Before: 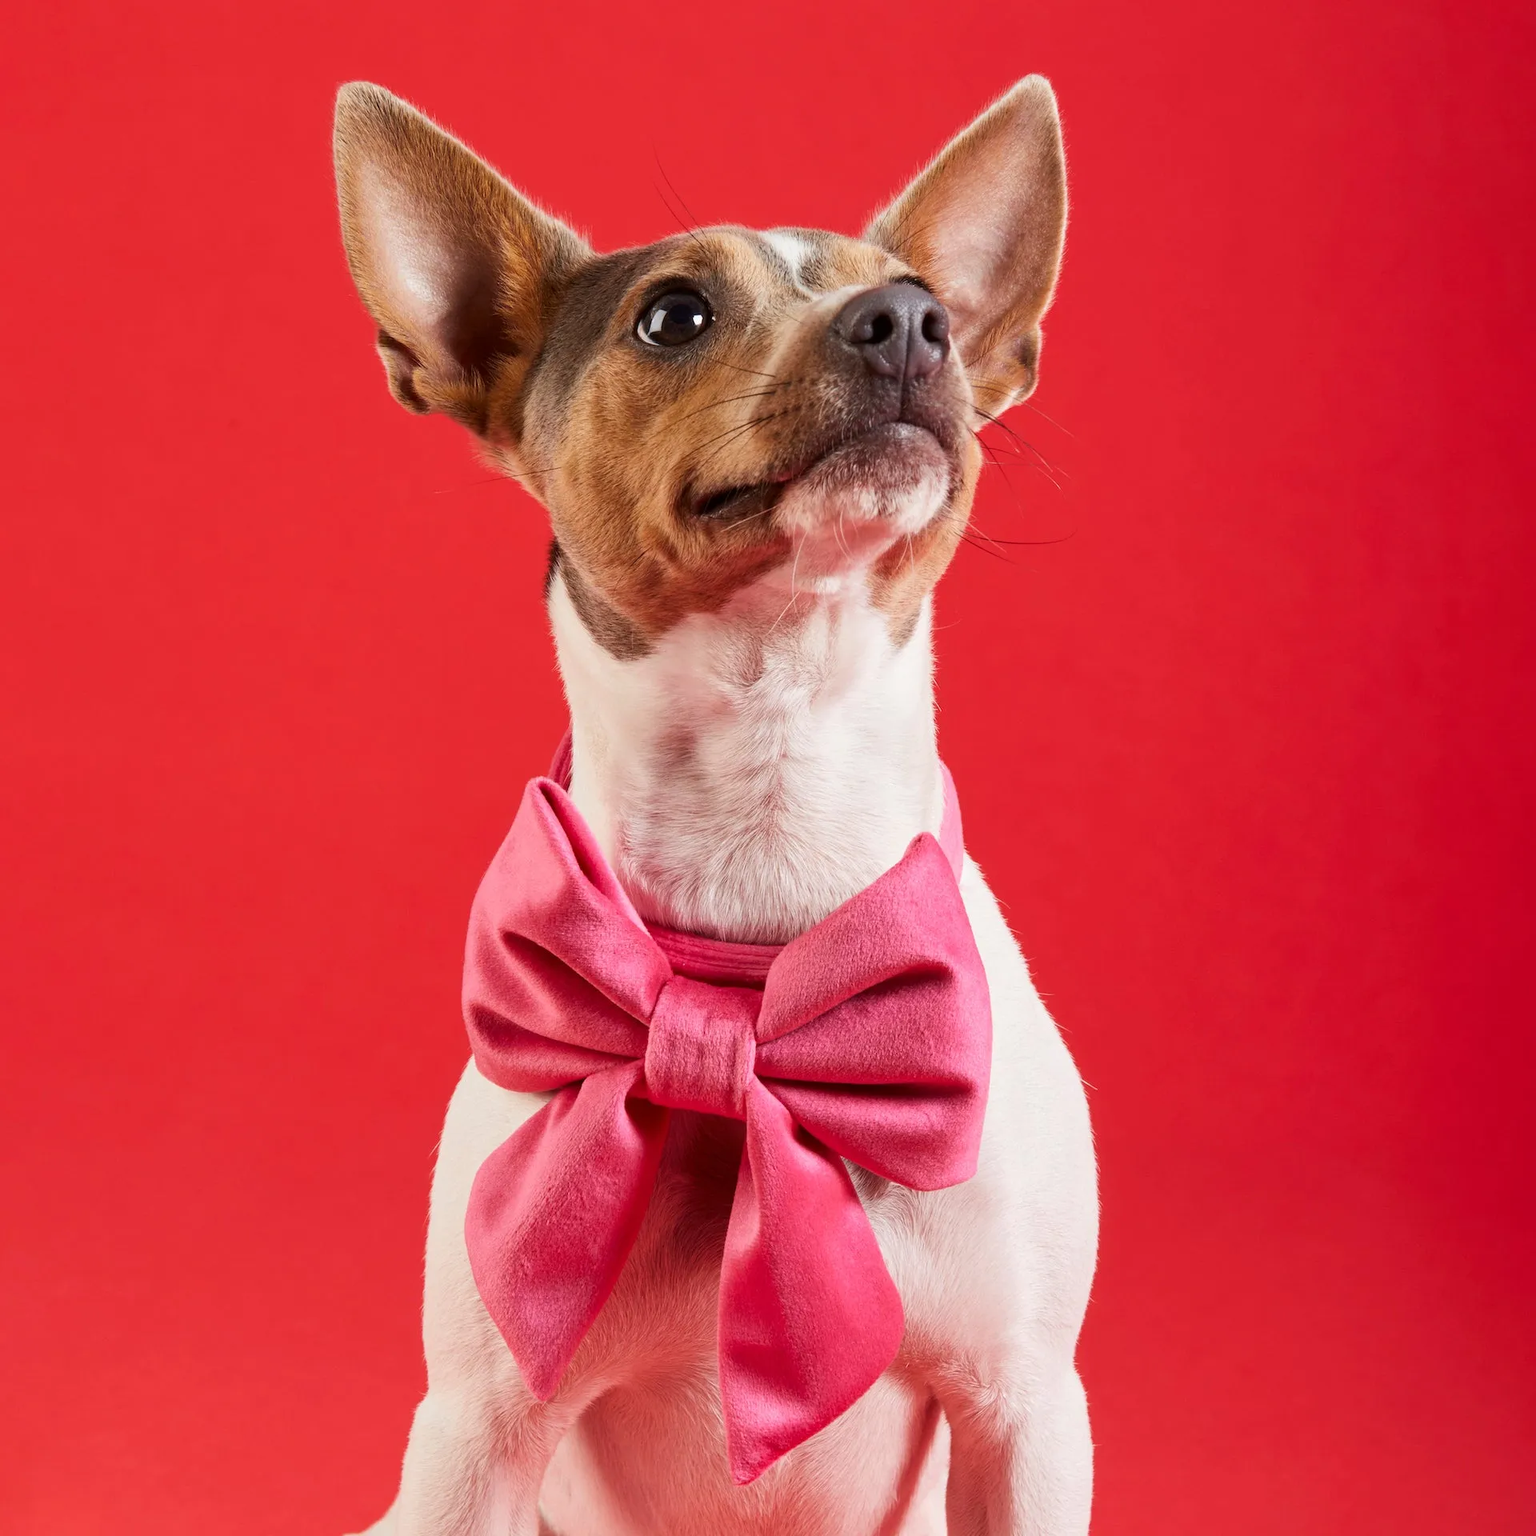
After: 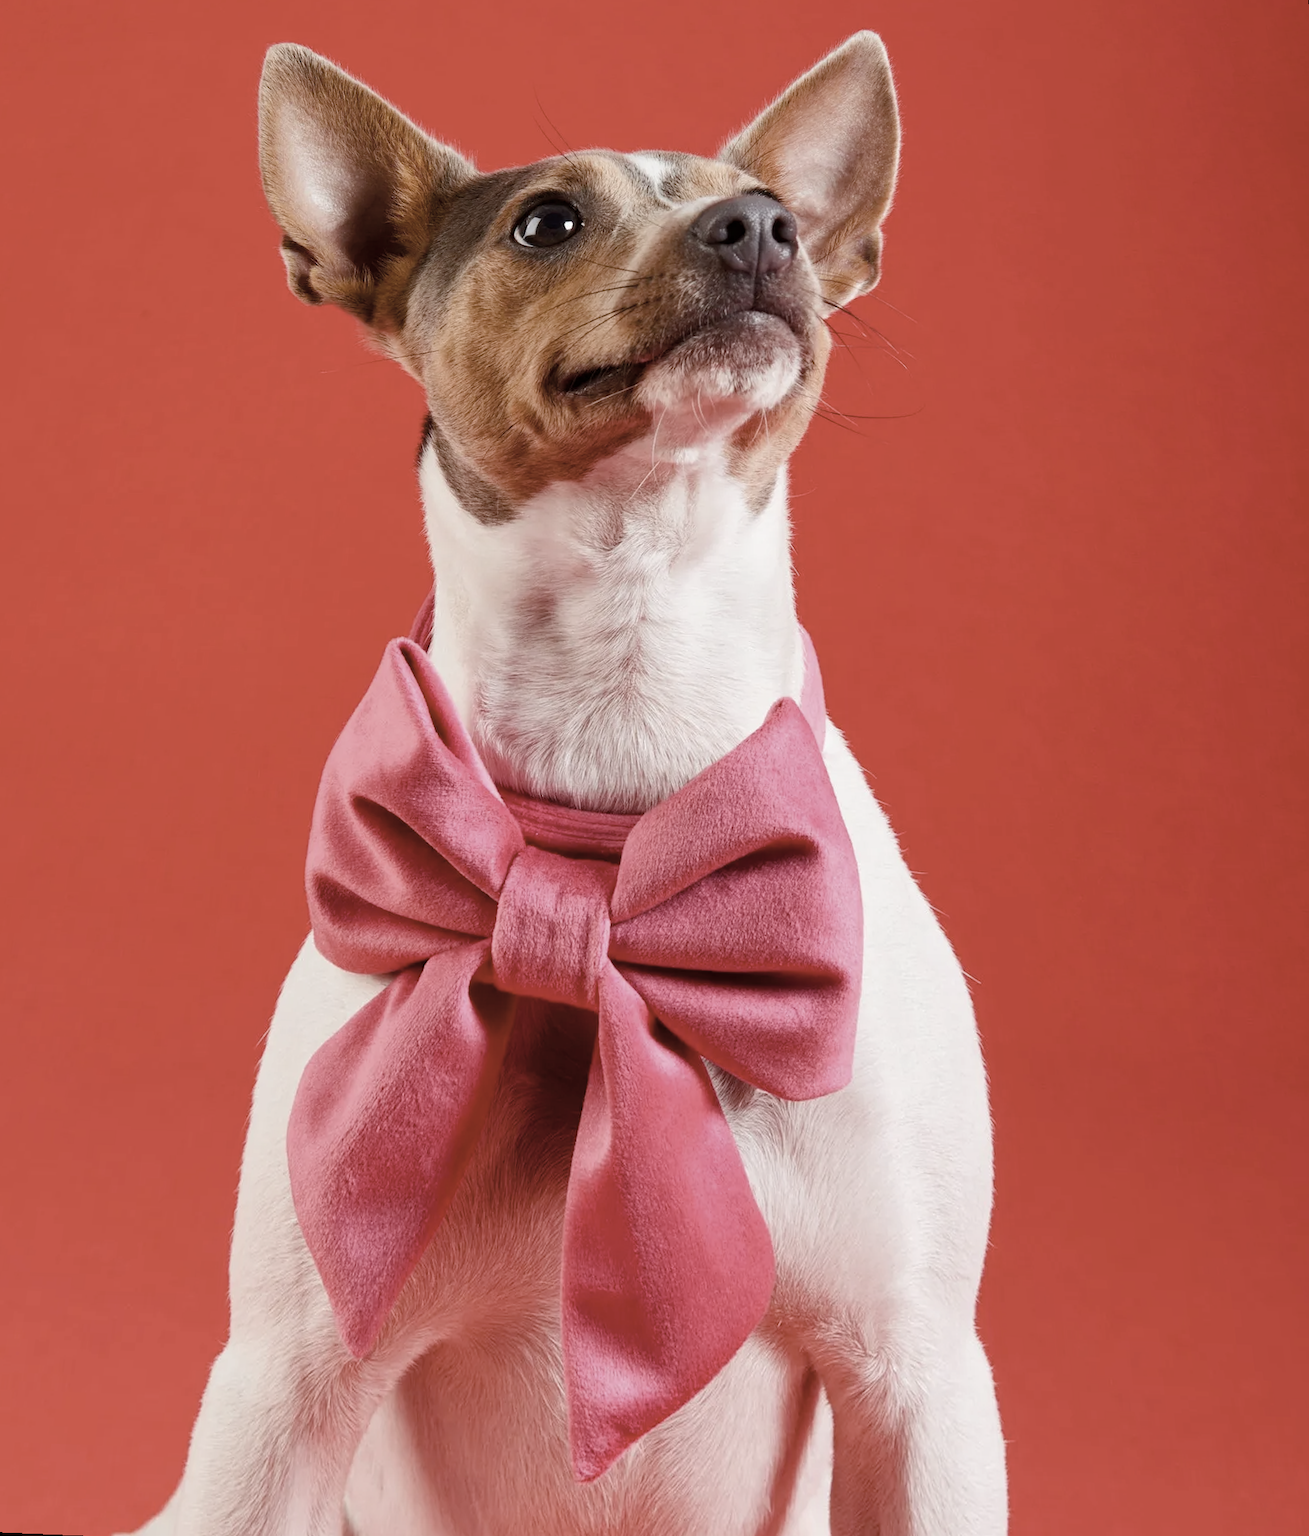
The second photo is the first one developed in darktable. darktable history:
rotate and perspective: rotation 0.72°, lens shift (vertical) -0.352, lens shift (horizontal) -0.051, crop left 0.152, crop right 0.859, crop top 0.019, crop bottom 0.964
color balance rgb: perceptual saturation grading › global saturation 20%, perceptual saturation grading › highlights -25%, perceptual saturation grading › shadows 25%
color correction: saturation 0.57
